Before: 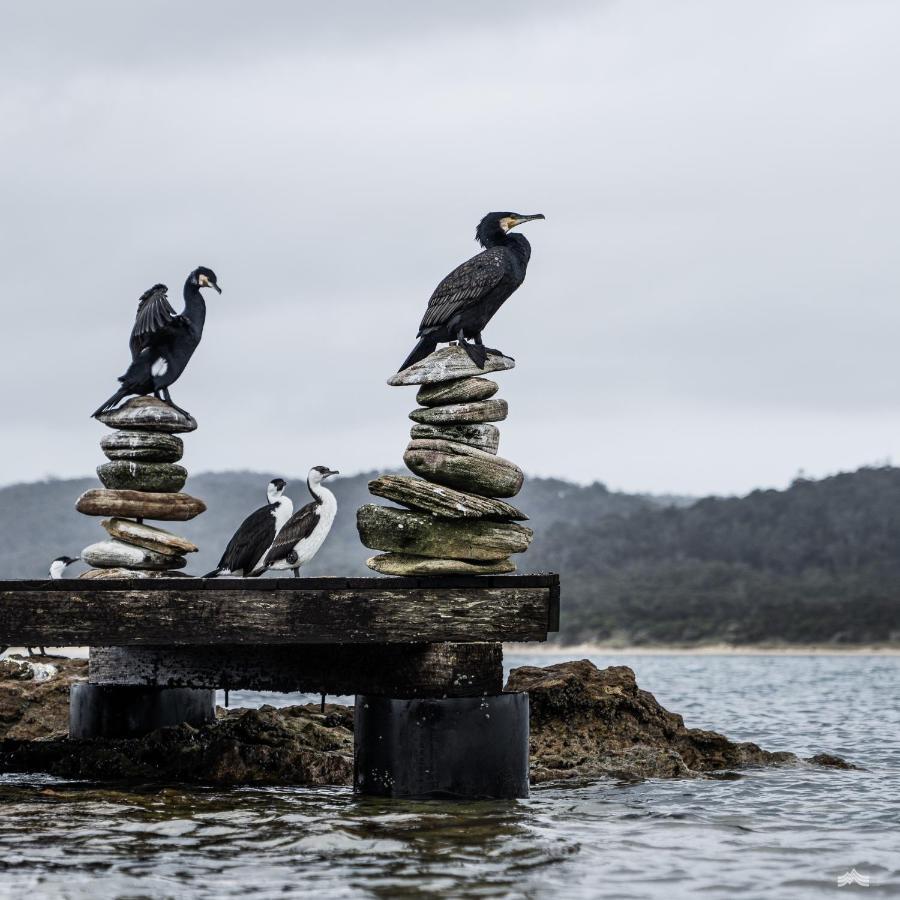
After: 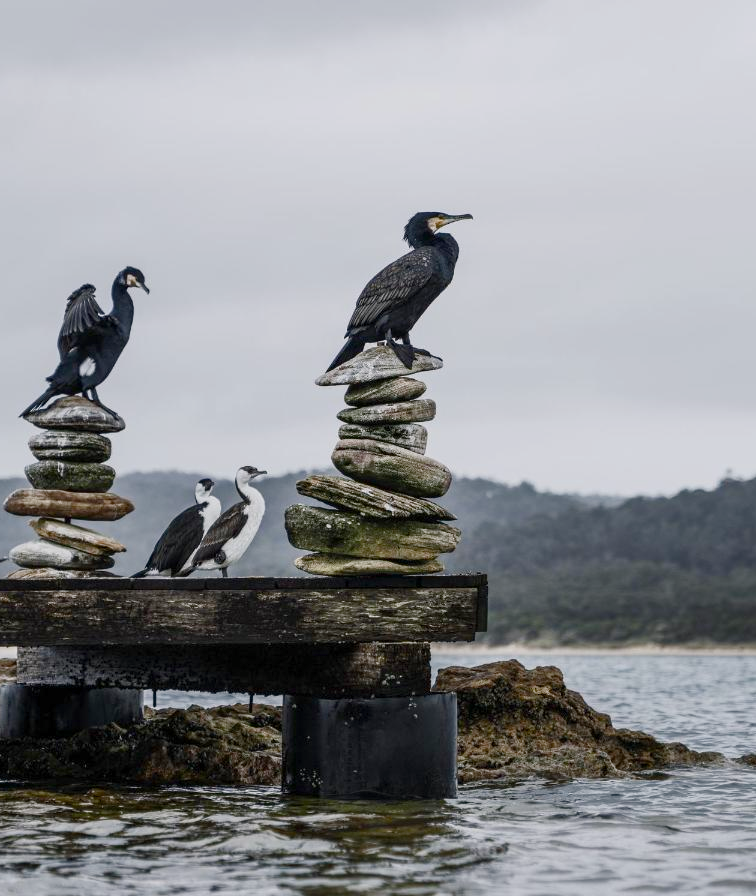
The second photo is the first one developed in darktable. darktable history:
crop: left 8.026%, right 7.374%
color balance rgb: shadows lift › chroma 1%, shadows lift › hue 113°, highlights gain › chroma 0.2%, highlights gain › hue 333°, perceptual saturation grading › global saturation 20%, perceptual saturation grading › highlights -50%, perceptual saturation grading › shadows 25%, contrast -10%
